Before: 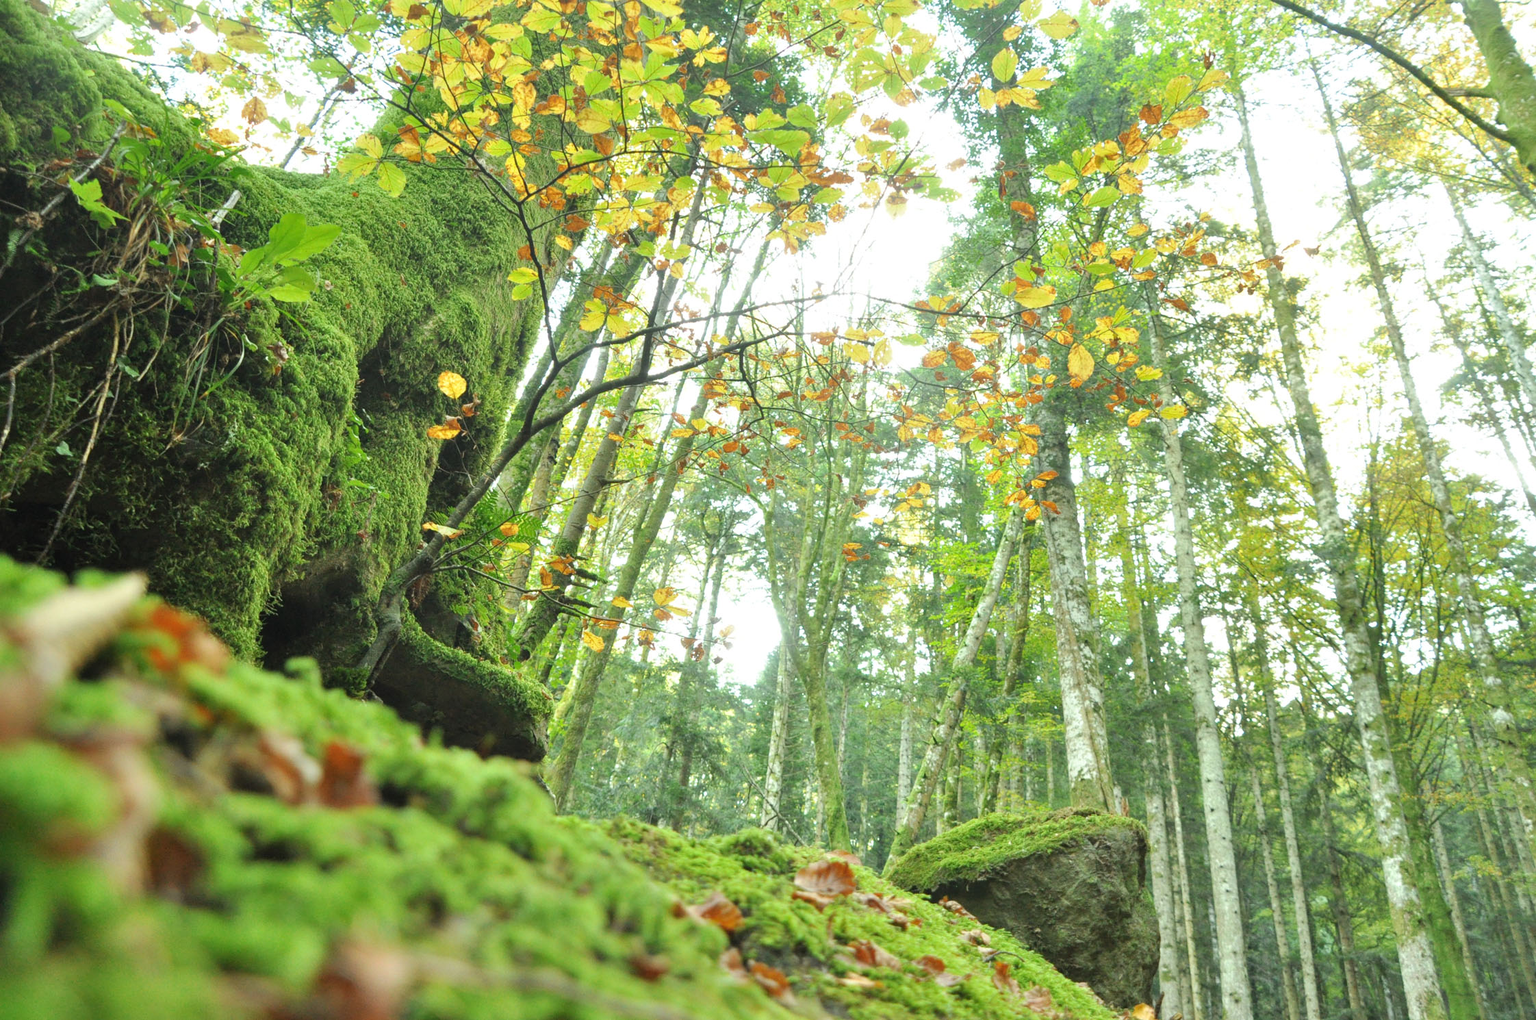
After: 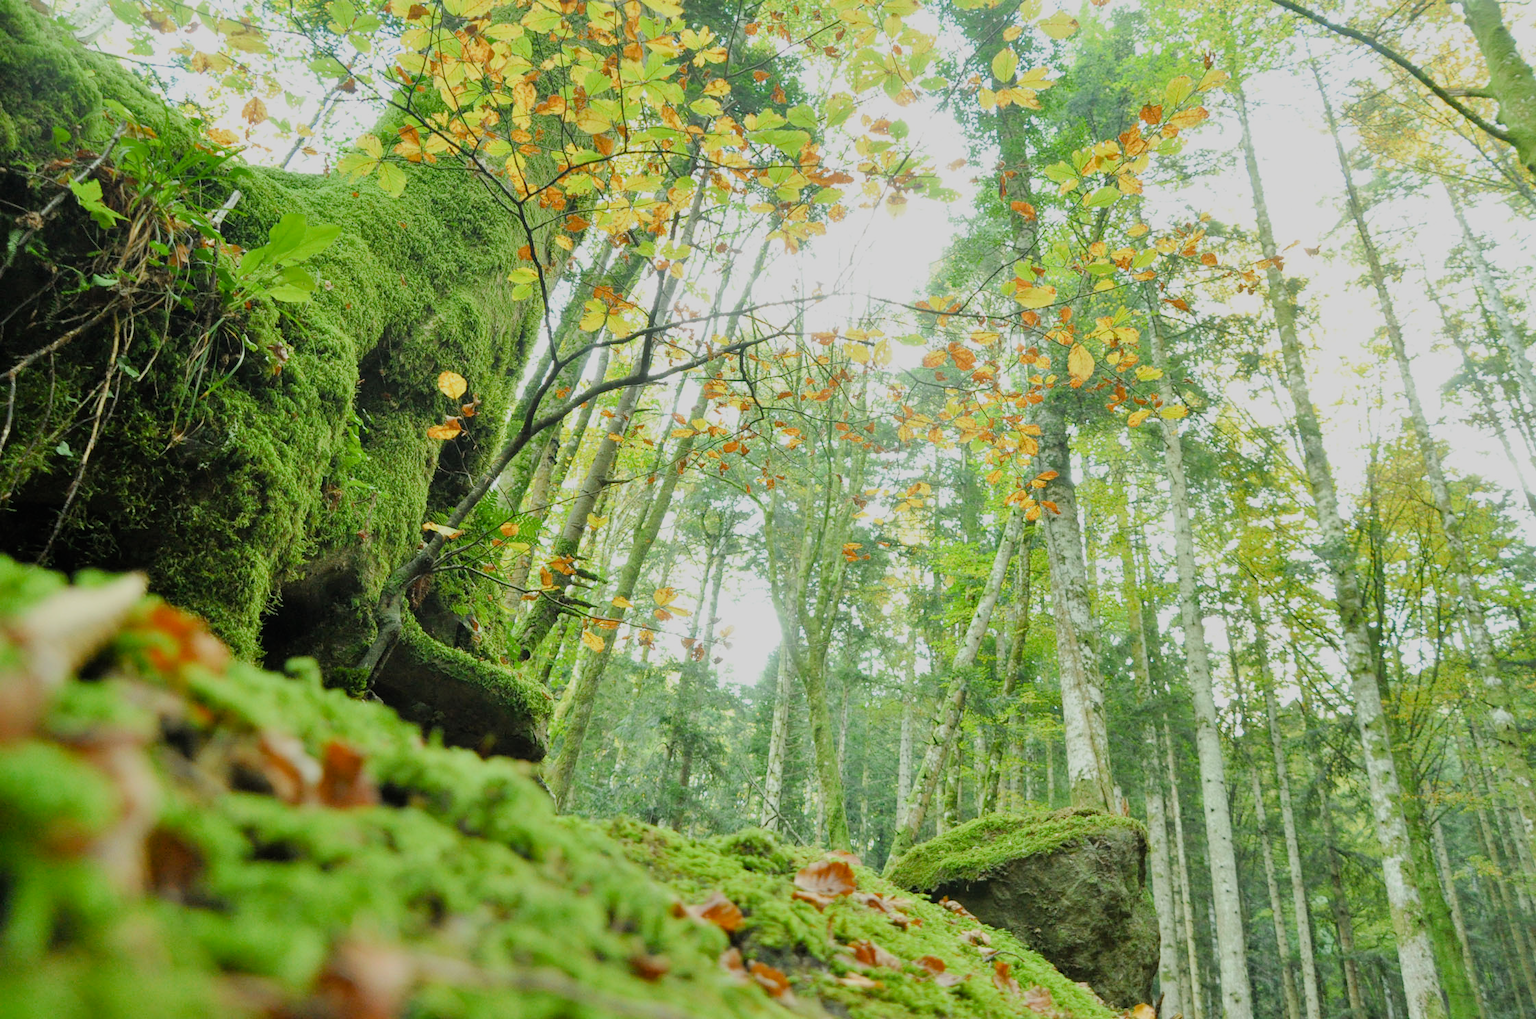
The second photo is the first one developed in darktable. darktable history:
filmic rgb: black relative exposure -7.65 EV, white relative exposure 4.56 EV, hardness 3.61
color balance rgb: perceptual saturation grading › global saturation 20%, perceptual saturation grading › highlights -25%, perceptual saturation grading › shadows 25%
tone equalizer: on, module defaults
